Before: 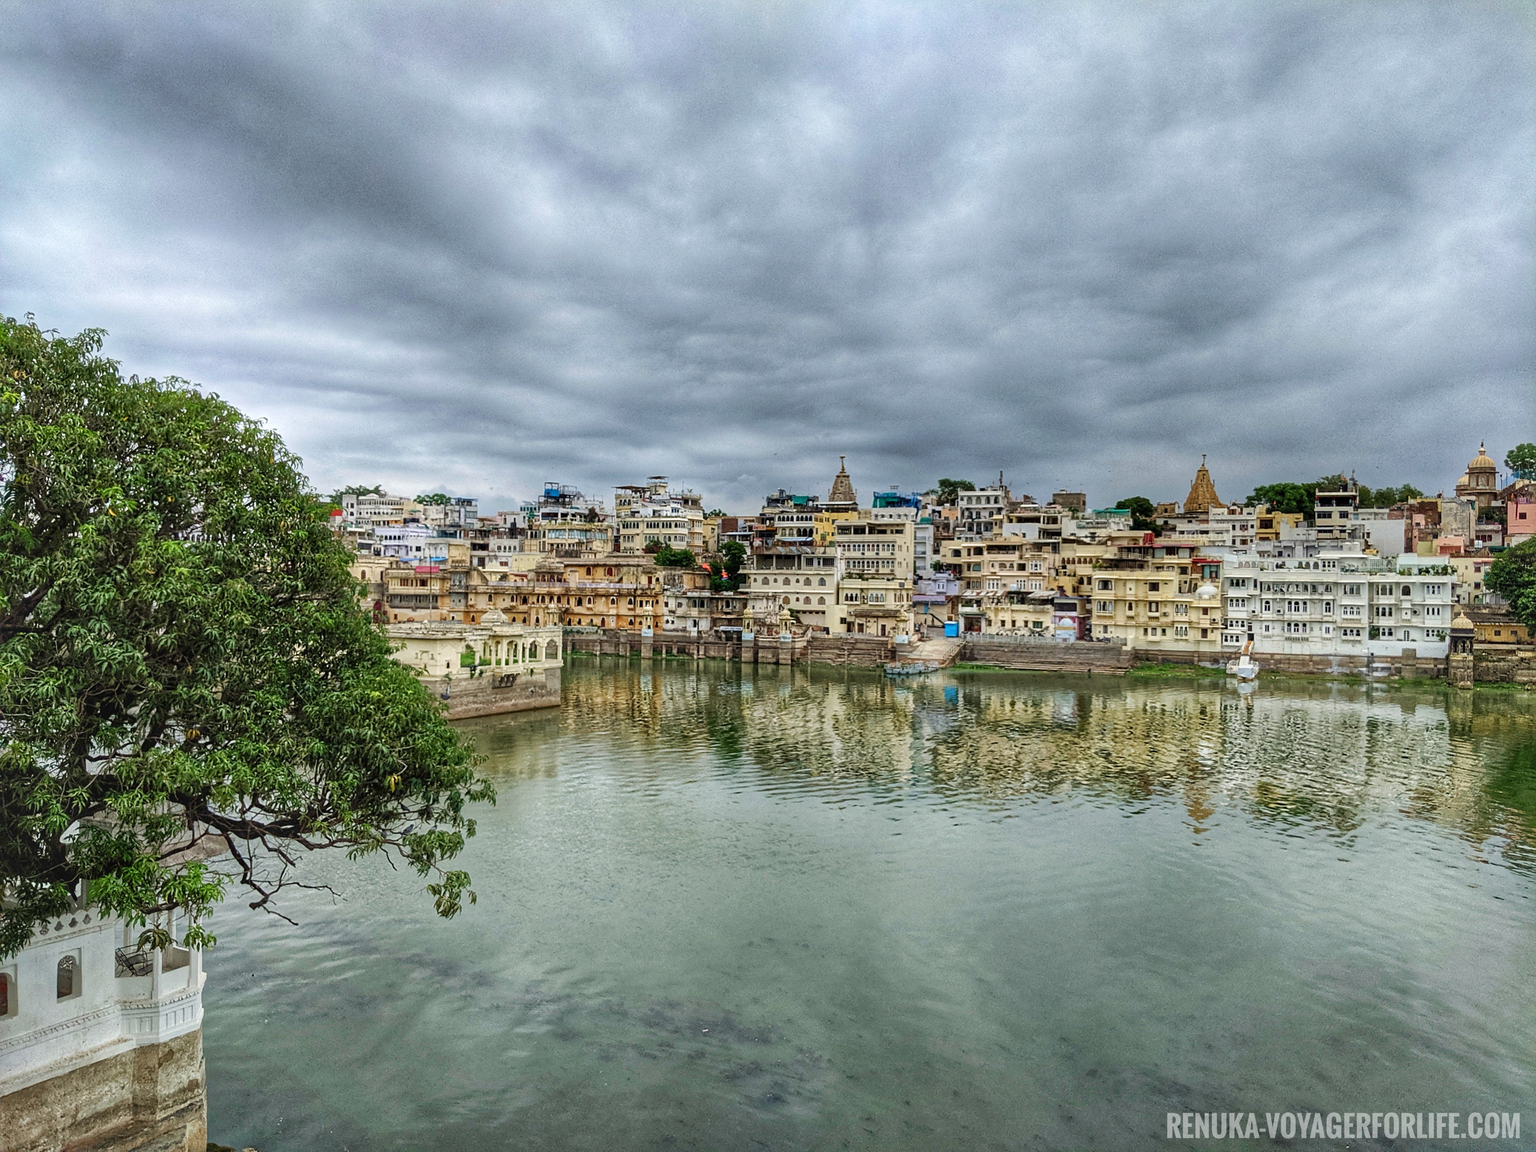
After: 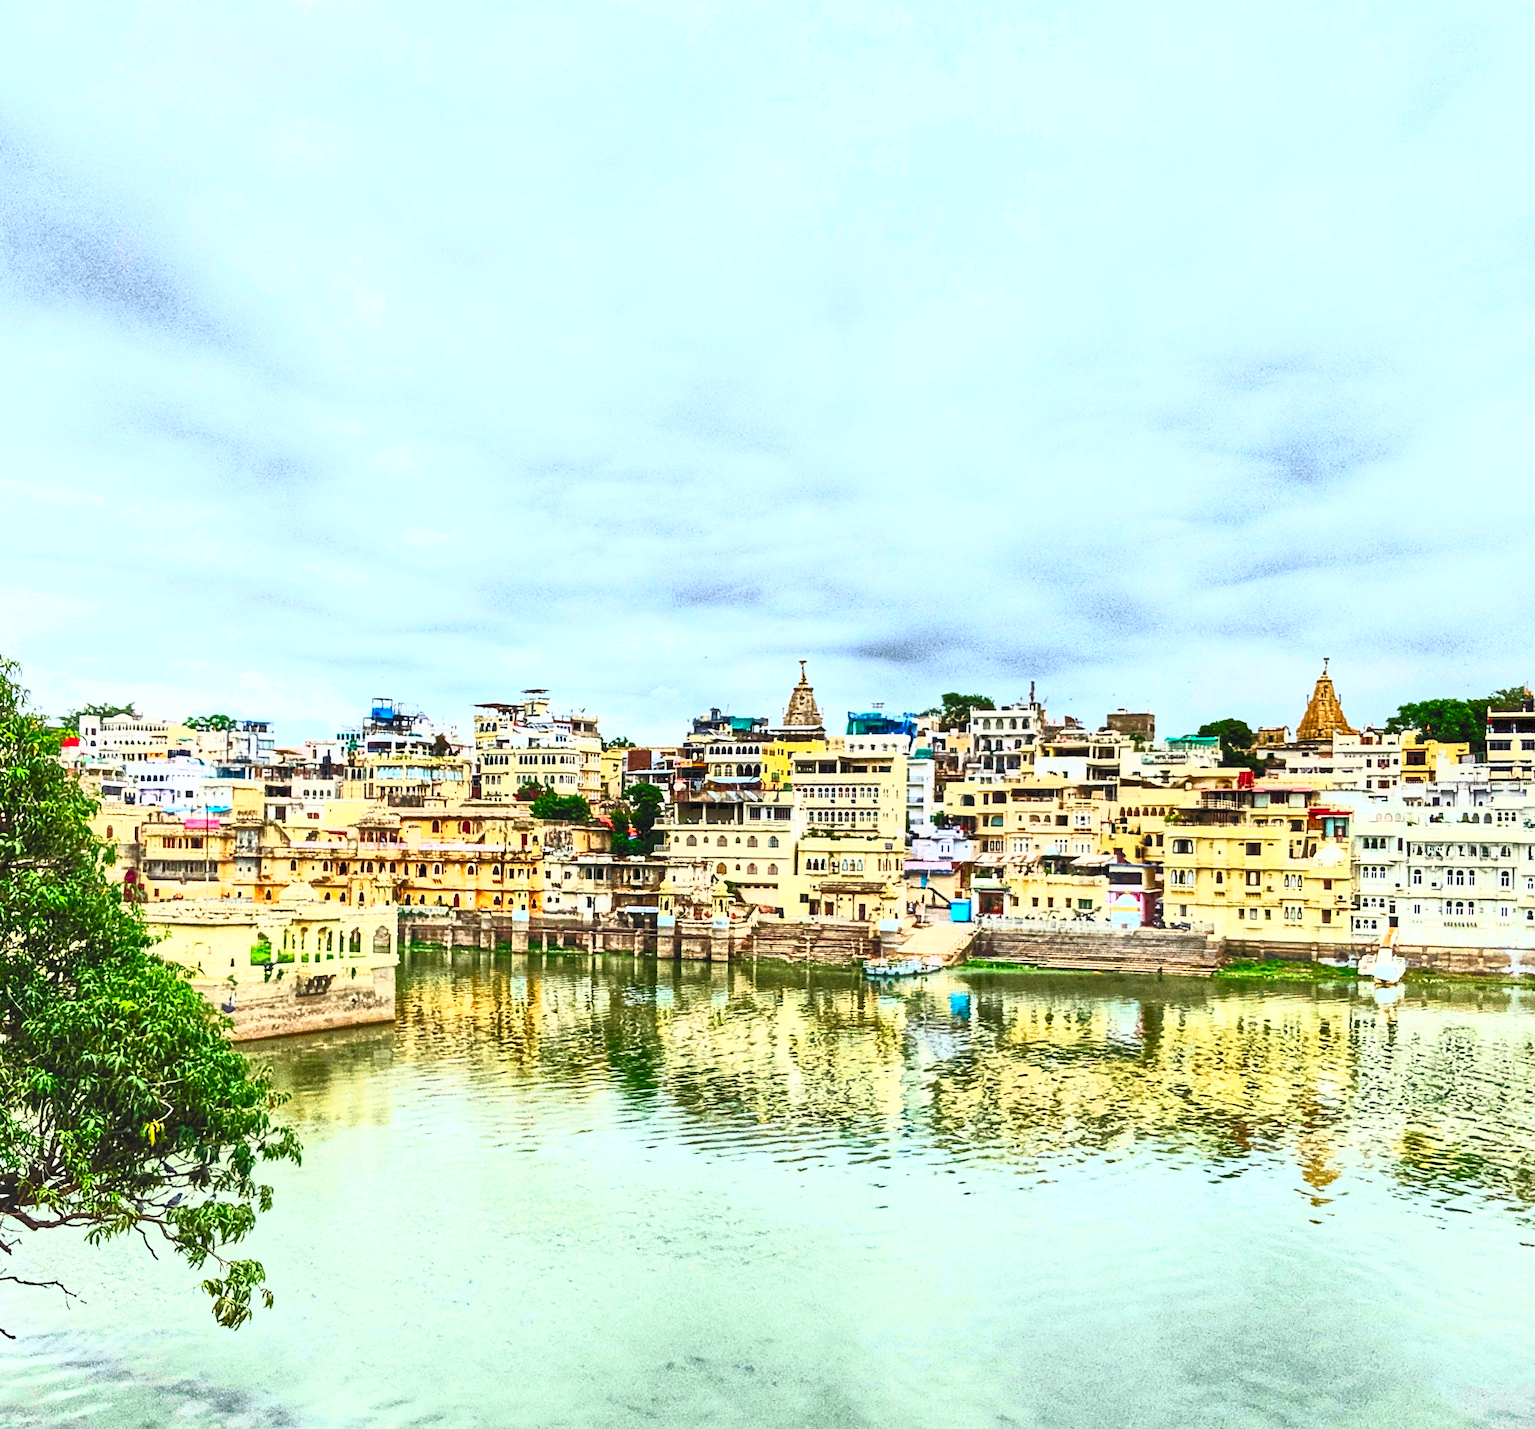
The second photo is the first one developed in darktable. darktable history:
crop: left 18.745%, right 12.124%, bottom 14.217%
contrast brightness saturation: contrast 0.994, brightness 0.987, saturation 0.986
